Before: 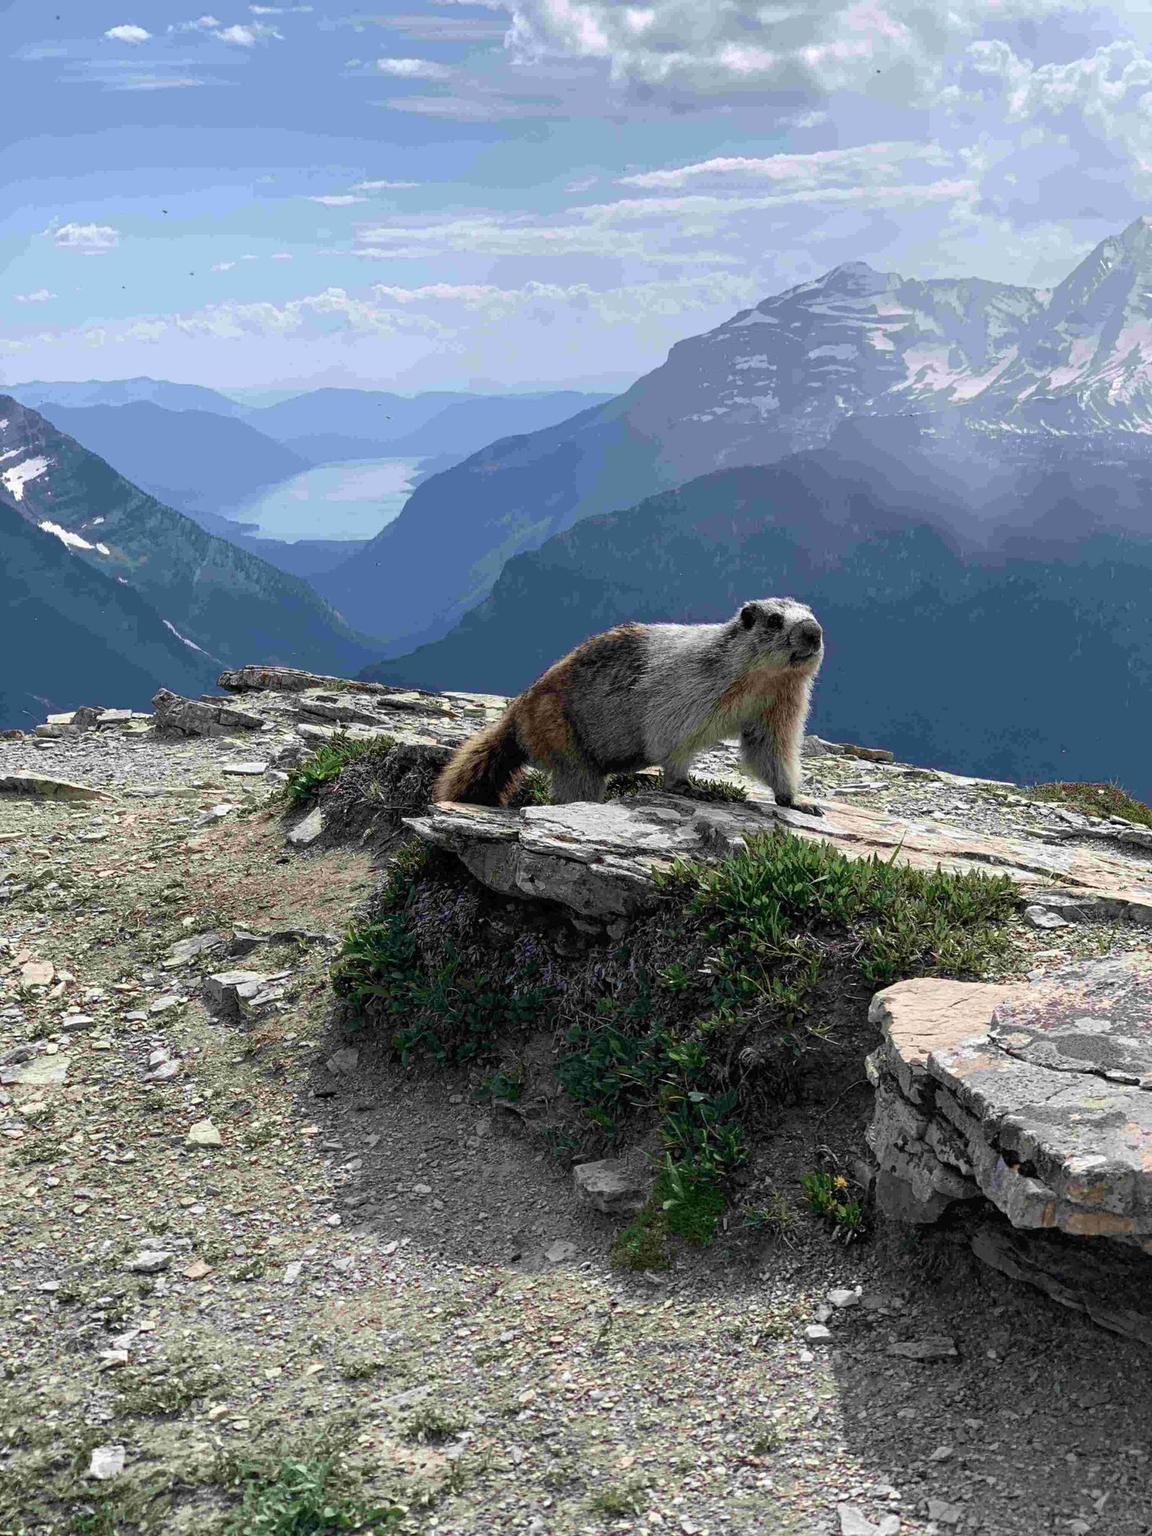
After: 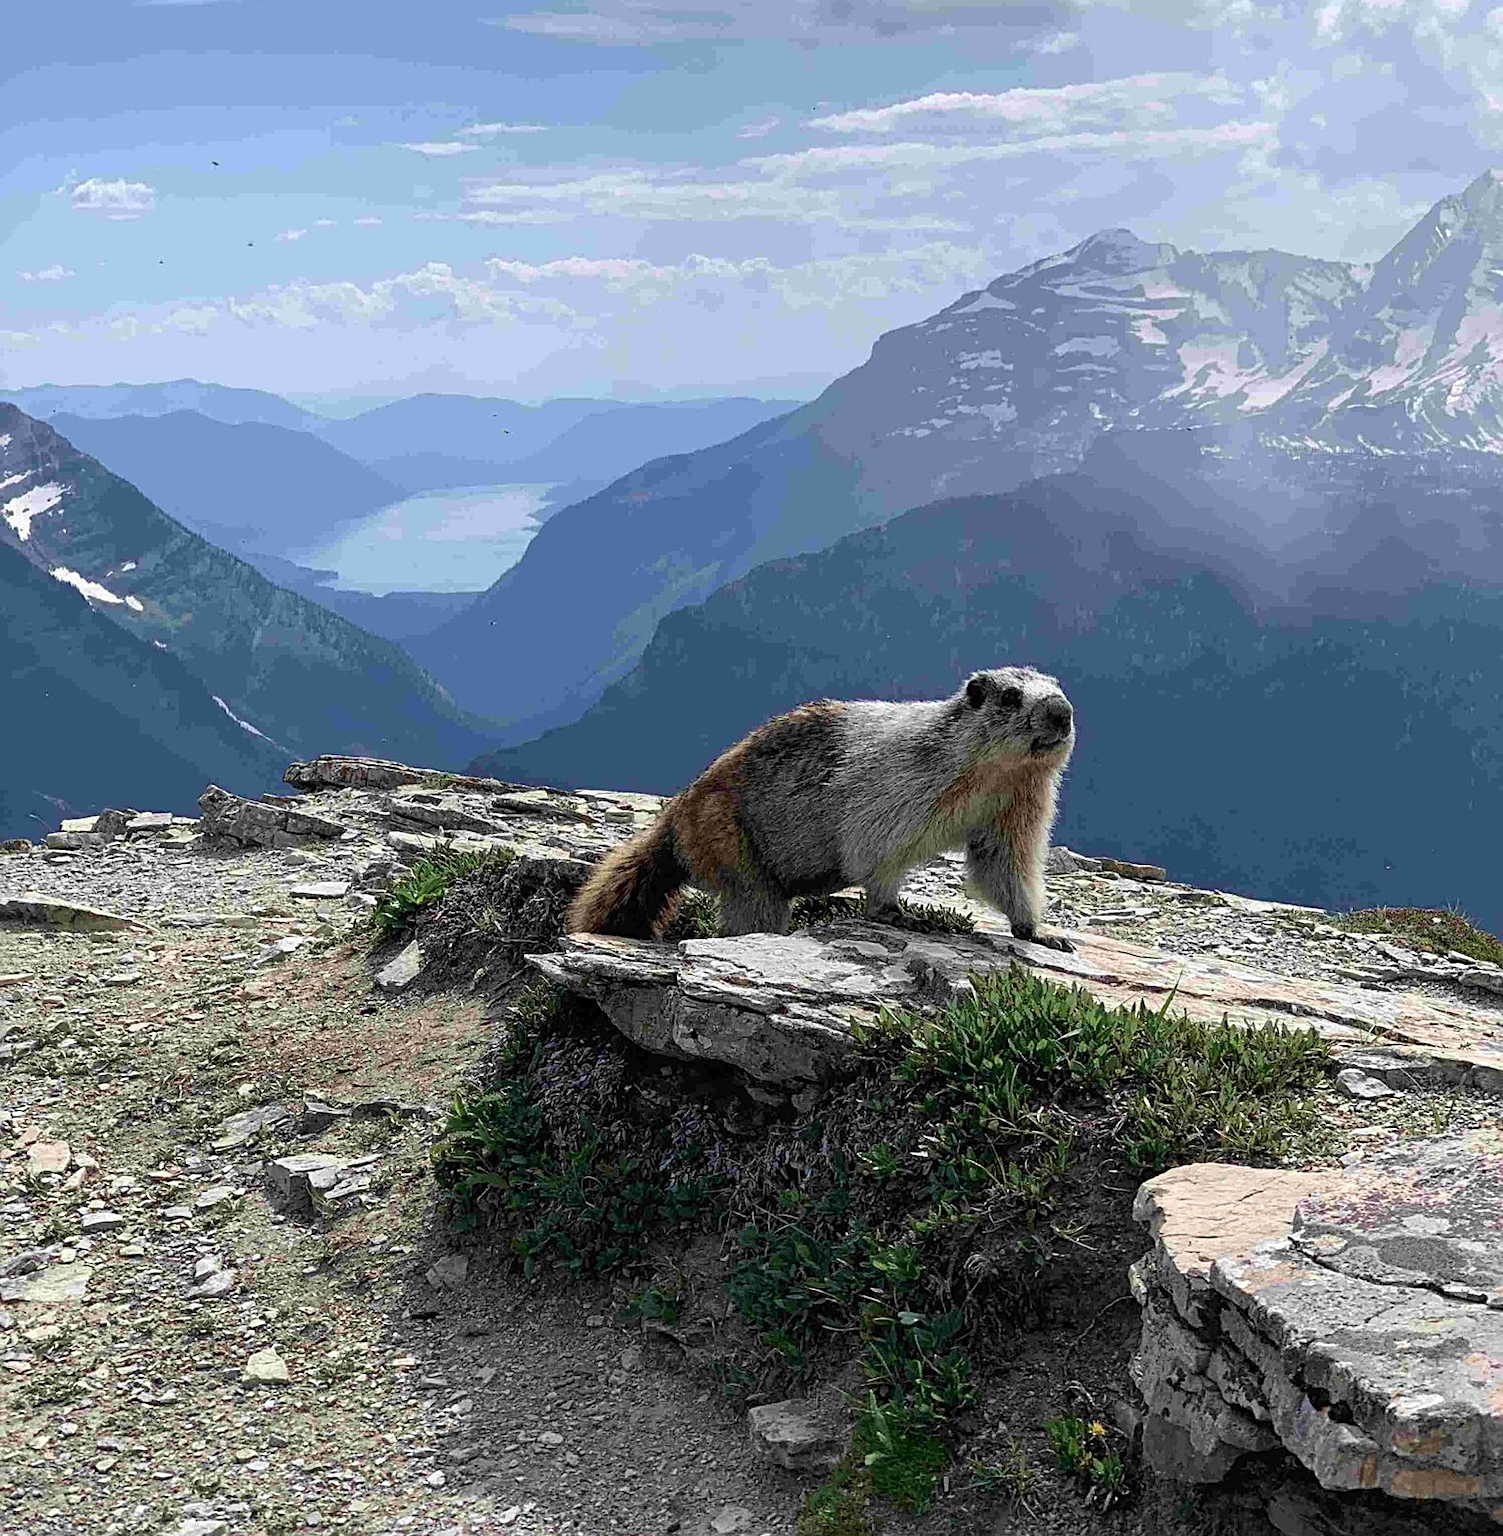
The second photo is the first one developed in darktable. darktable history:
crop: top 5.667%, bottom 17.637%
sharpen: on, module defaults
